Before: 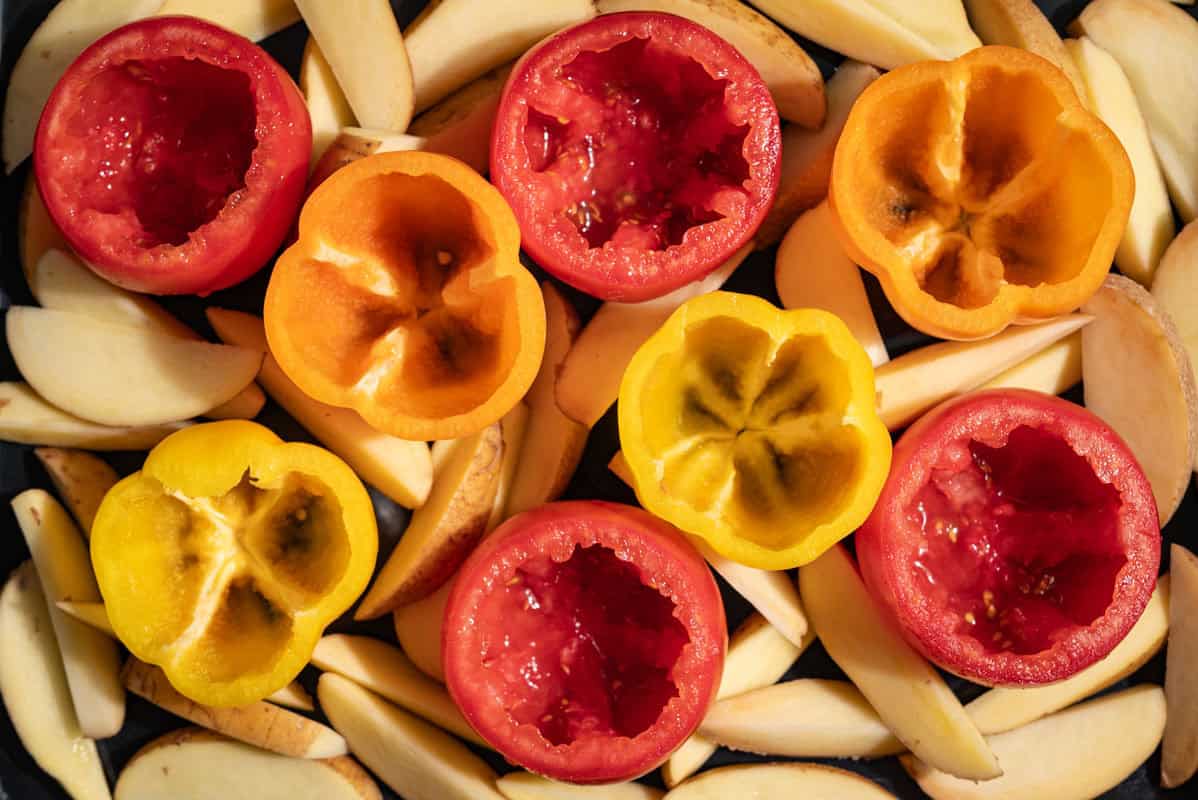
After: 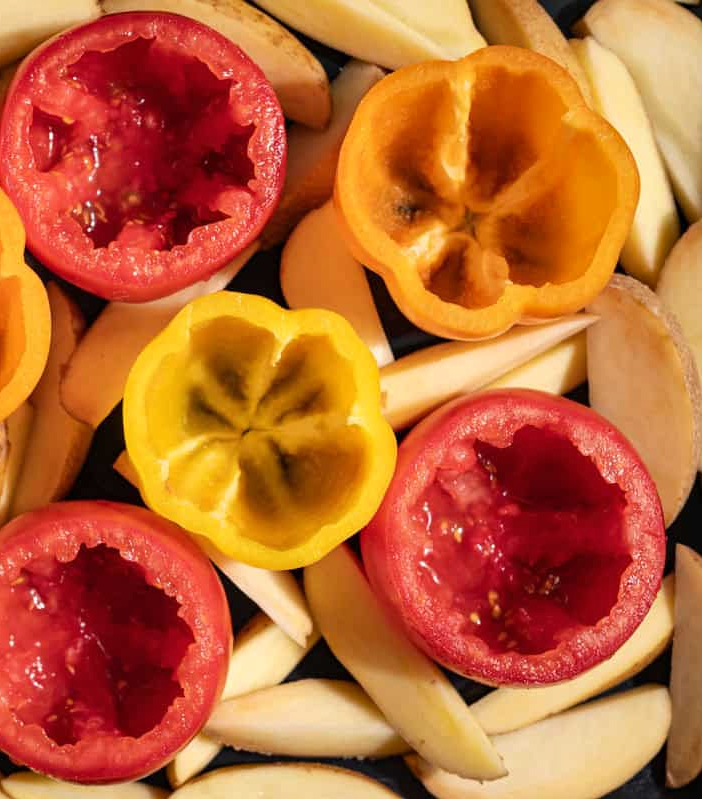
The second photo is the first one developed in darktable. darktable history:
exposure: compensate highlight preservation false
shadows and highlights: shadows 12, white point adjustment 1.2, soften with gaussian
crop: left 41.402%
